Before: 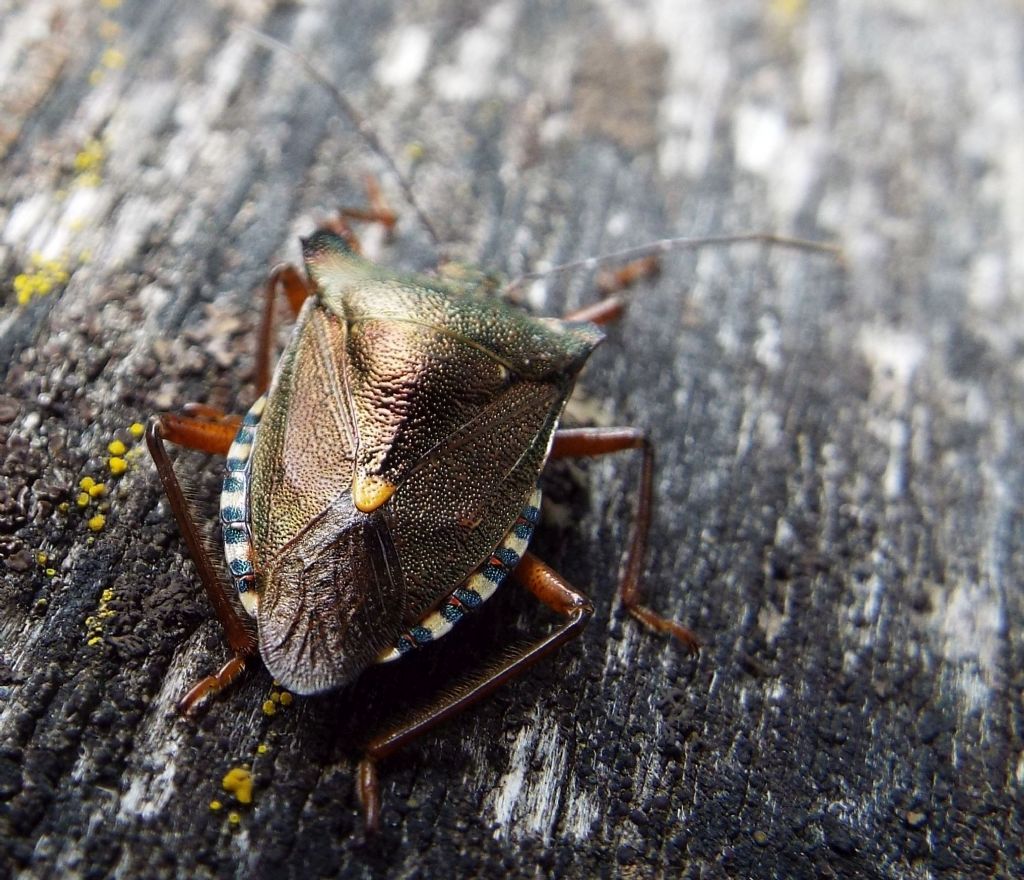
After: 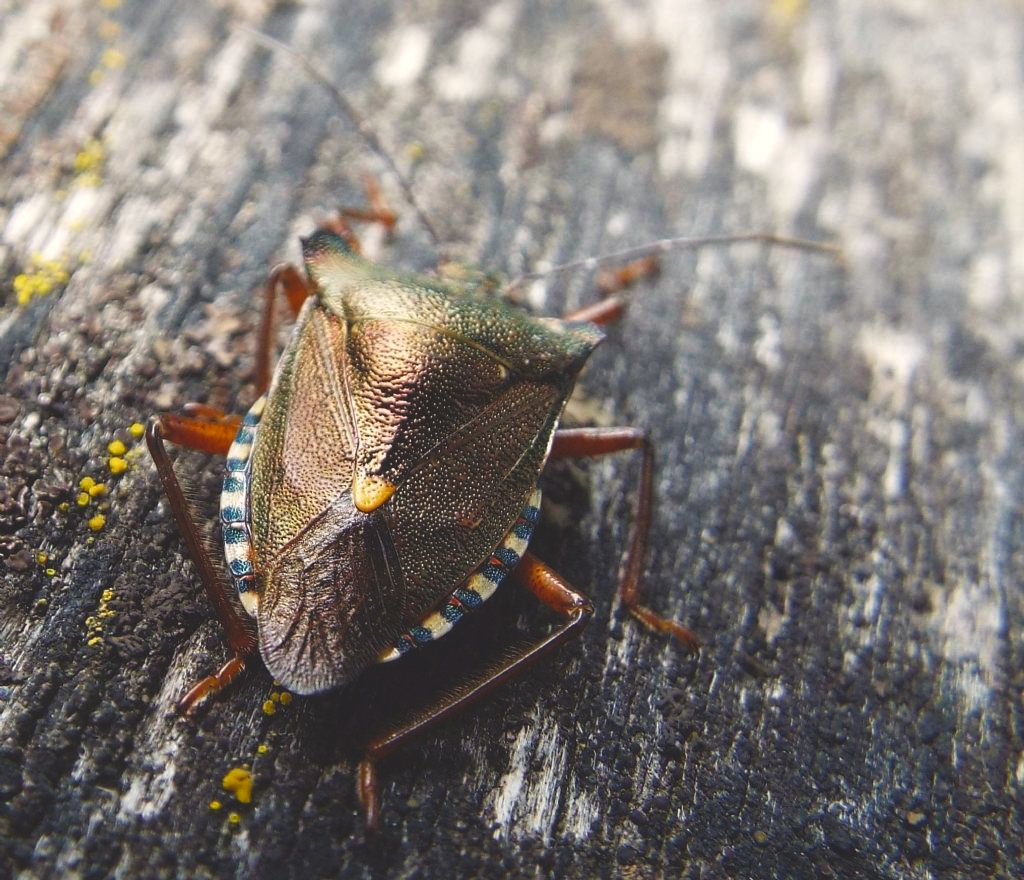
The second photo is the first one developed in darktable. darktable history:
color balance rgb: highlights gain › chroma 2.061%, highlights gain › hue 71.74°, global offset › luminance 1.973%, perceptual saturation grading › global saturation 0.845%, perceptual saturation grading › highlights -8.324%, perceptual saturation grading › mid-tones 18.318%, perceptual saturation grading › shadows 28.449%, global vibrance 20%
